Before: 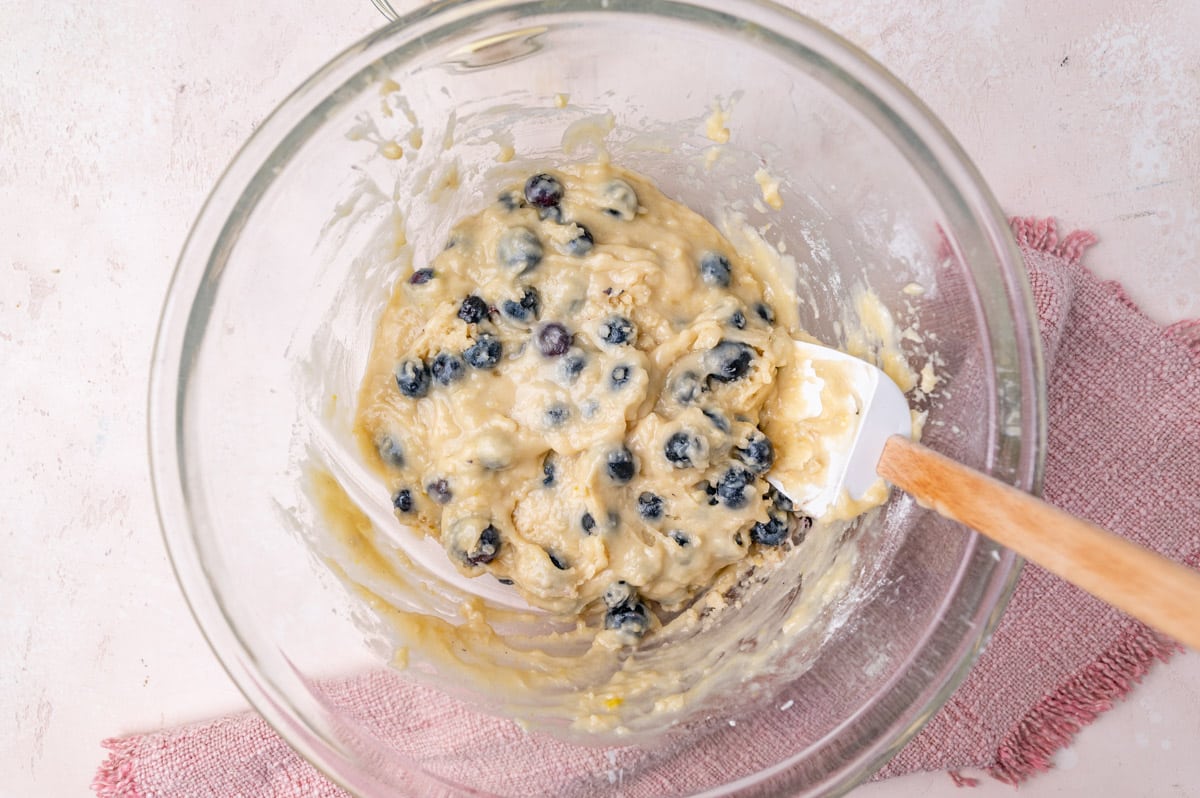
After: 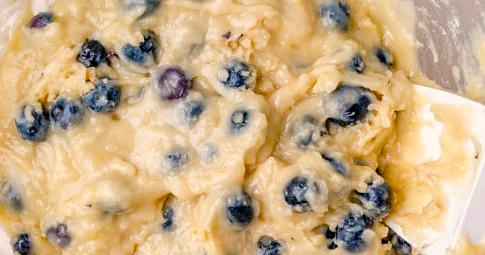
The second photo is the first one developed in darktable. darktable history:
color balance rgb: shadows lift › chroma 1%, shadows lift › hue 240.84°, highlights gain › chroma 2%, highlights gain › hue 73.2°, global offset › luminance -0.5%, perceptual saturation grading › global saturation 20%, perceptual saturation grading › highlights -25%, perceptual saturation grading › shadows 50%, global vibrance 25.26%
crop: left 31.751%, top 32.172%, right 27.8%, bottom 35.83%
